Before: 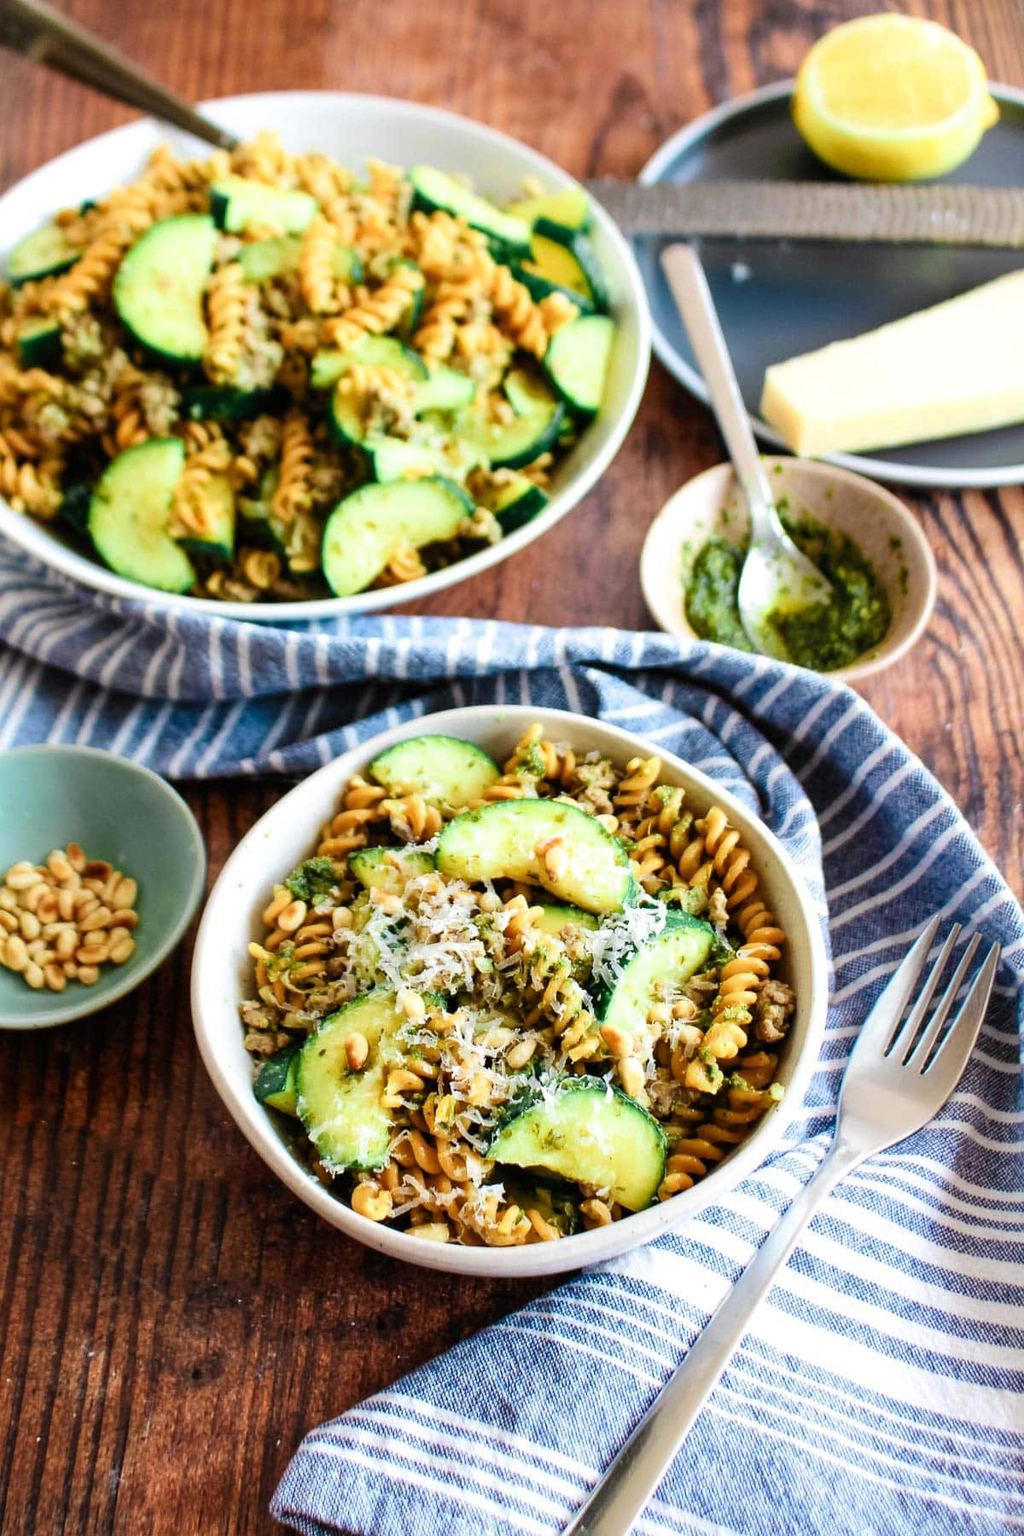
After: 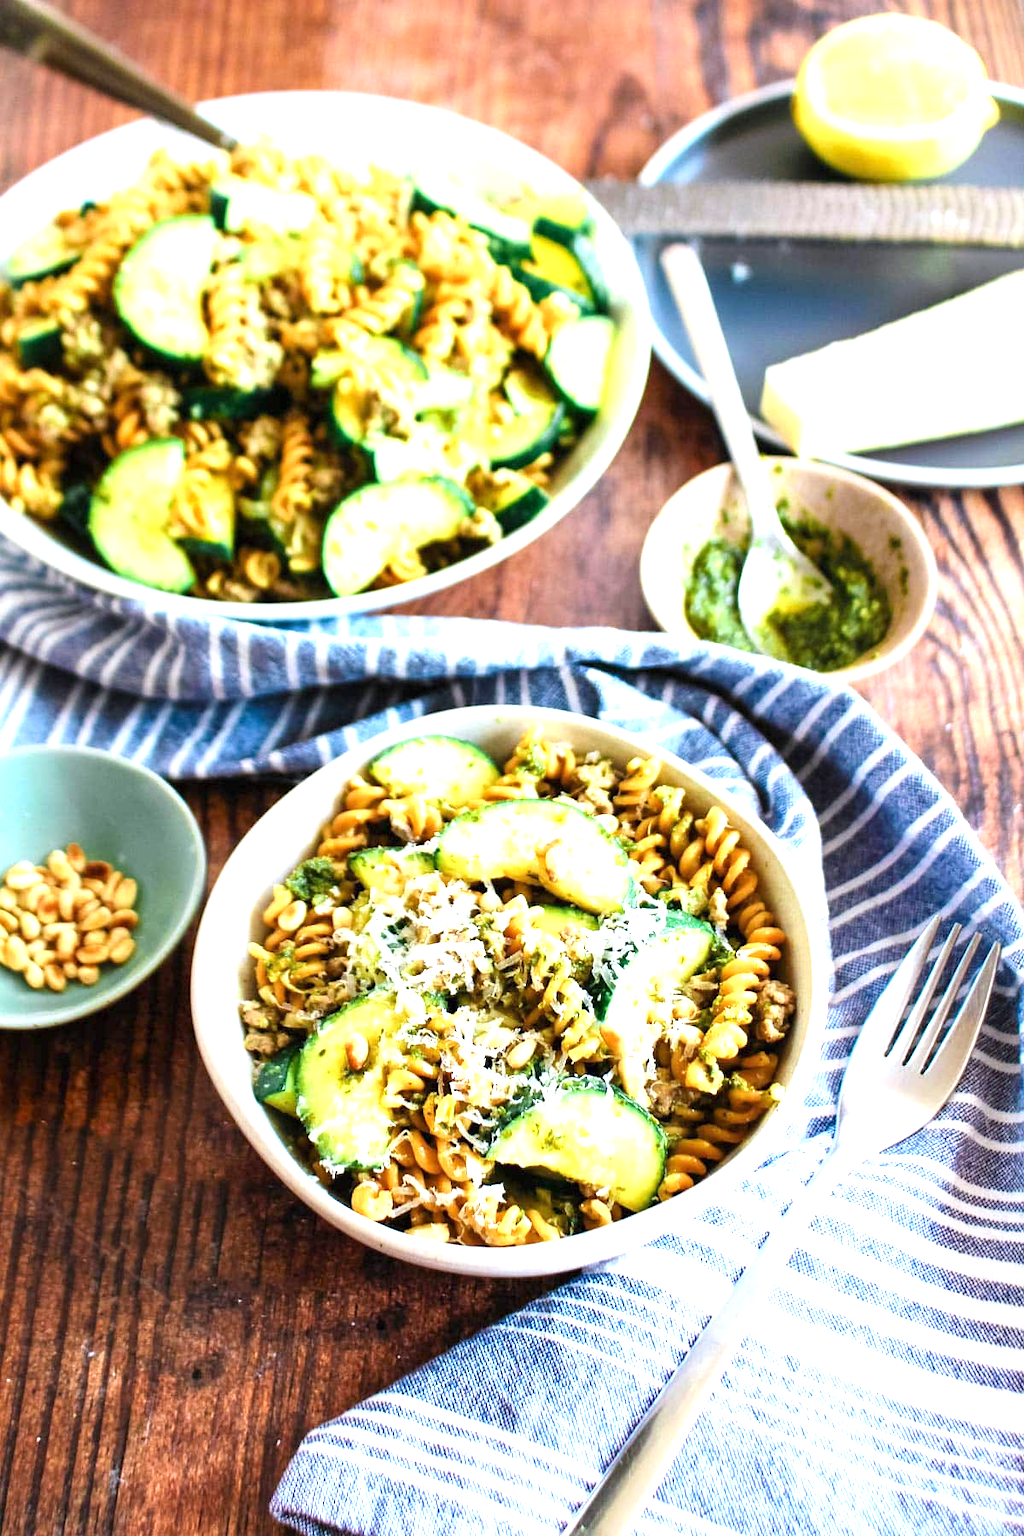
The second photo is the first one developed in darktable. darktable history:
white balance: red 0.974, blue 1.044
exposure: exposure 0.95 EV, compensate highlight preservation false
